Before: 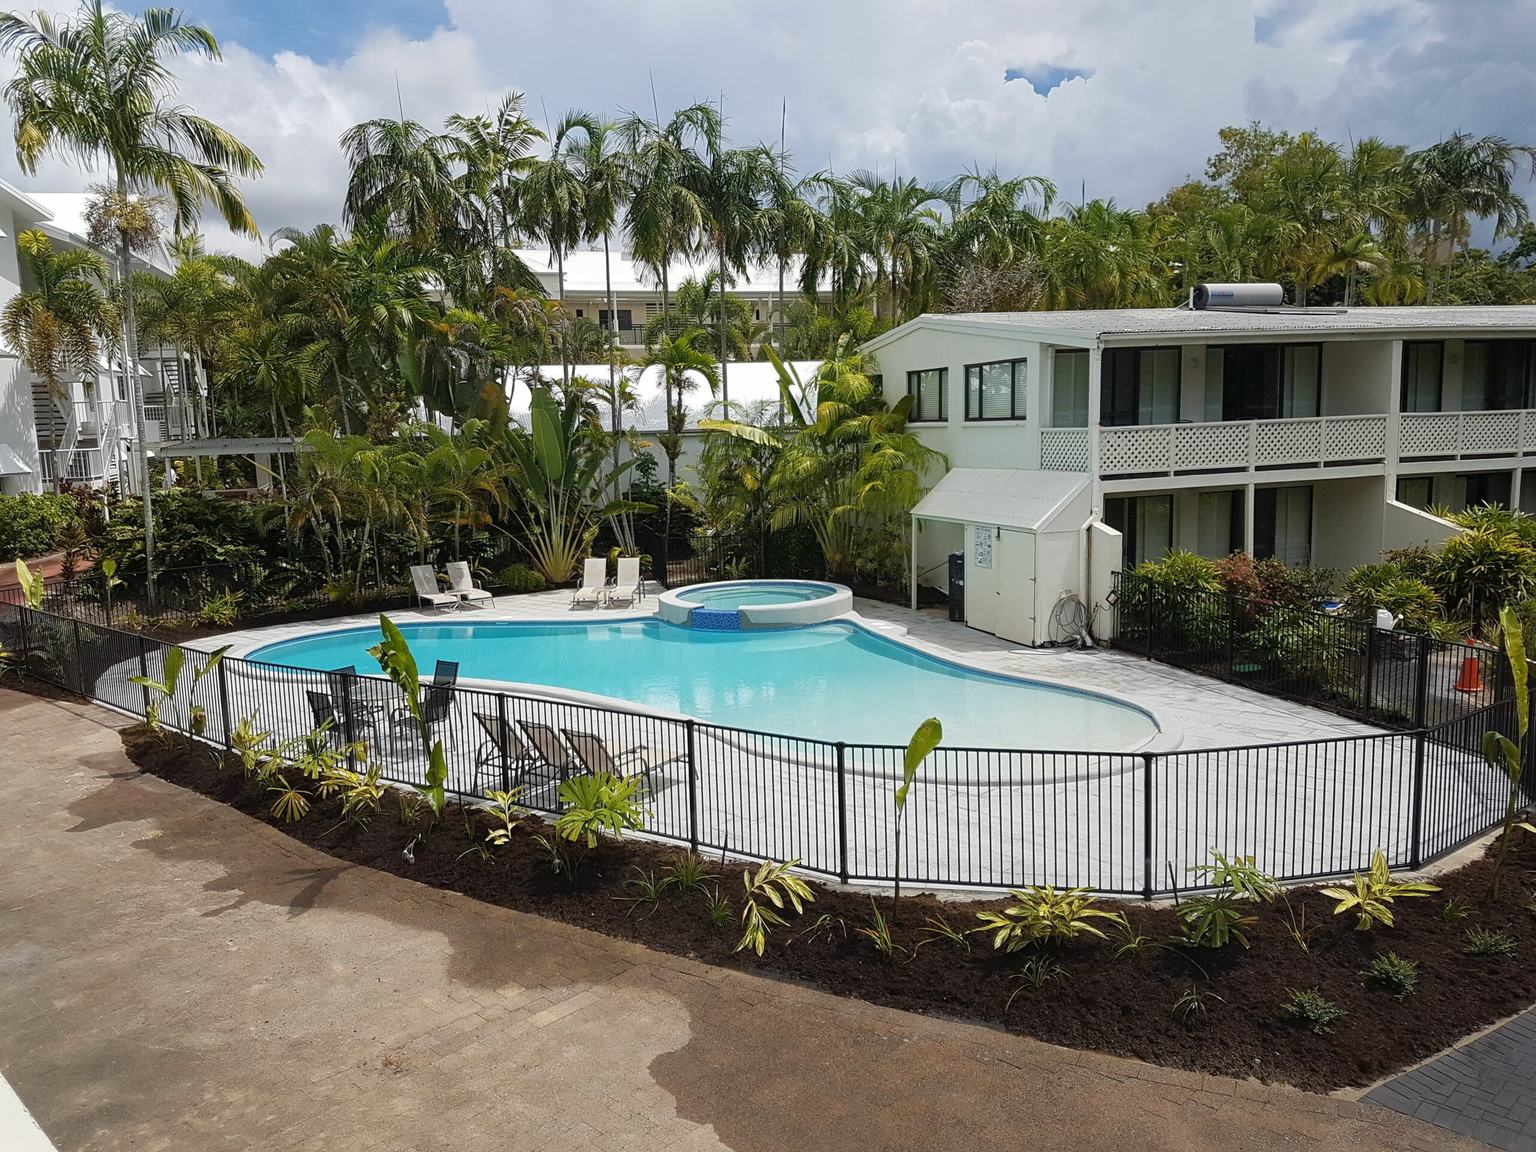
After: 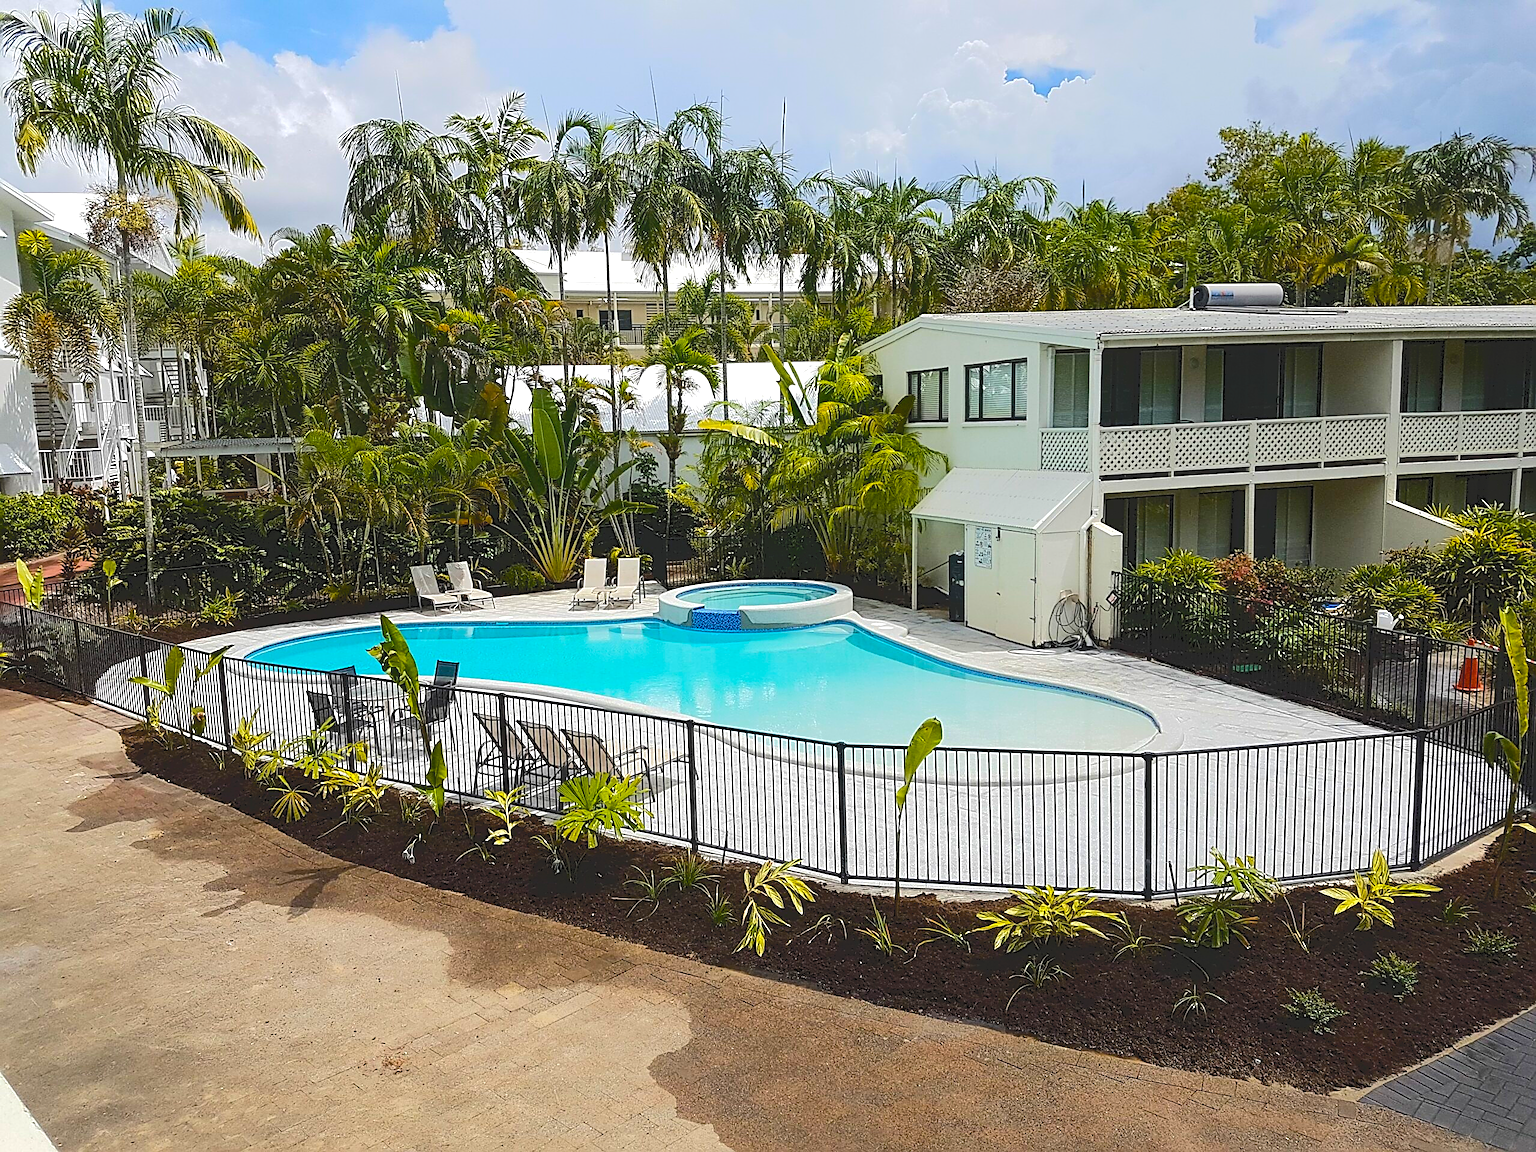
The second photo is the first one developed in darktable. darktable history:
sharpen: amount 0.907
tone curve: curves: ch0 [(0, 0) (0.003, 0.145) (0.011, 0.148) (0.025, 0.15) (0.044, 0.159) (0.069, 0.16) (0.1, 0.164) (0.136, 0.182) (0.177, 0.213) (0.224, 0.247) (0.277, 0.298) (0.335, 0.37) (0.399, 0.456) (0.468, 0.552) (0.543, 0.641) (0.623, 0.713) (0.709, 0.768) (0.801, 0.825) (0.898, 0.868) (1, 1)], color space Lab, independent channels, preserve colors none
color balance rgb: shadows lift › hue 86.05°, highlights gain › luminance 14.902%, global offset › hue 170.68°, perceptual saturation grading › global saturation 39.791%, global vibrance 20%
